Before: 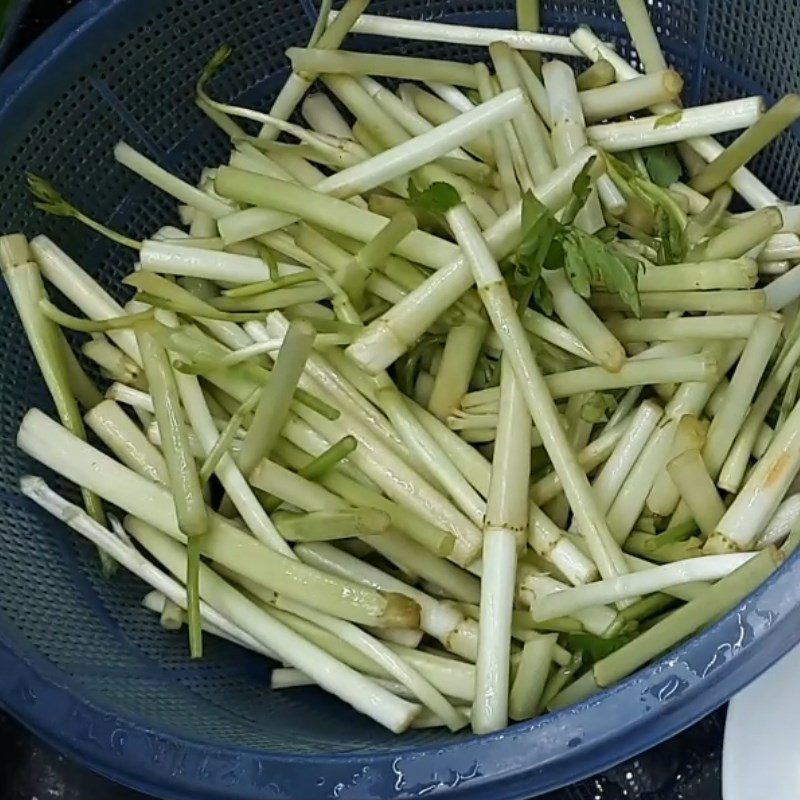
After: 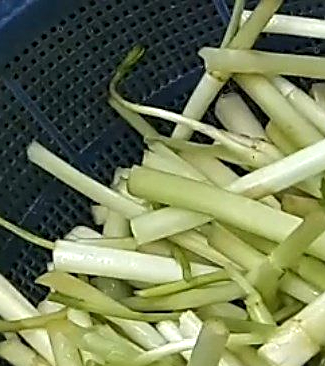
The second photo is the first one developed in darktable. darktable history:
sharpen: on, module defaults
crop and rotate: left 10.986%, top 0.058%, right 48.286%, bottom 54.067%
exposure: black level correction 0.001, exposure 0.498 EV, compensate highlight preservation false
